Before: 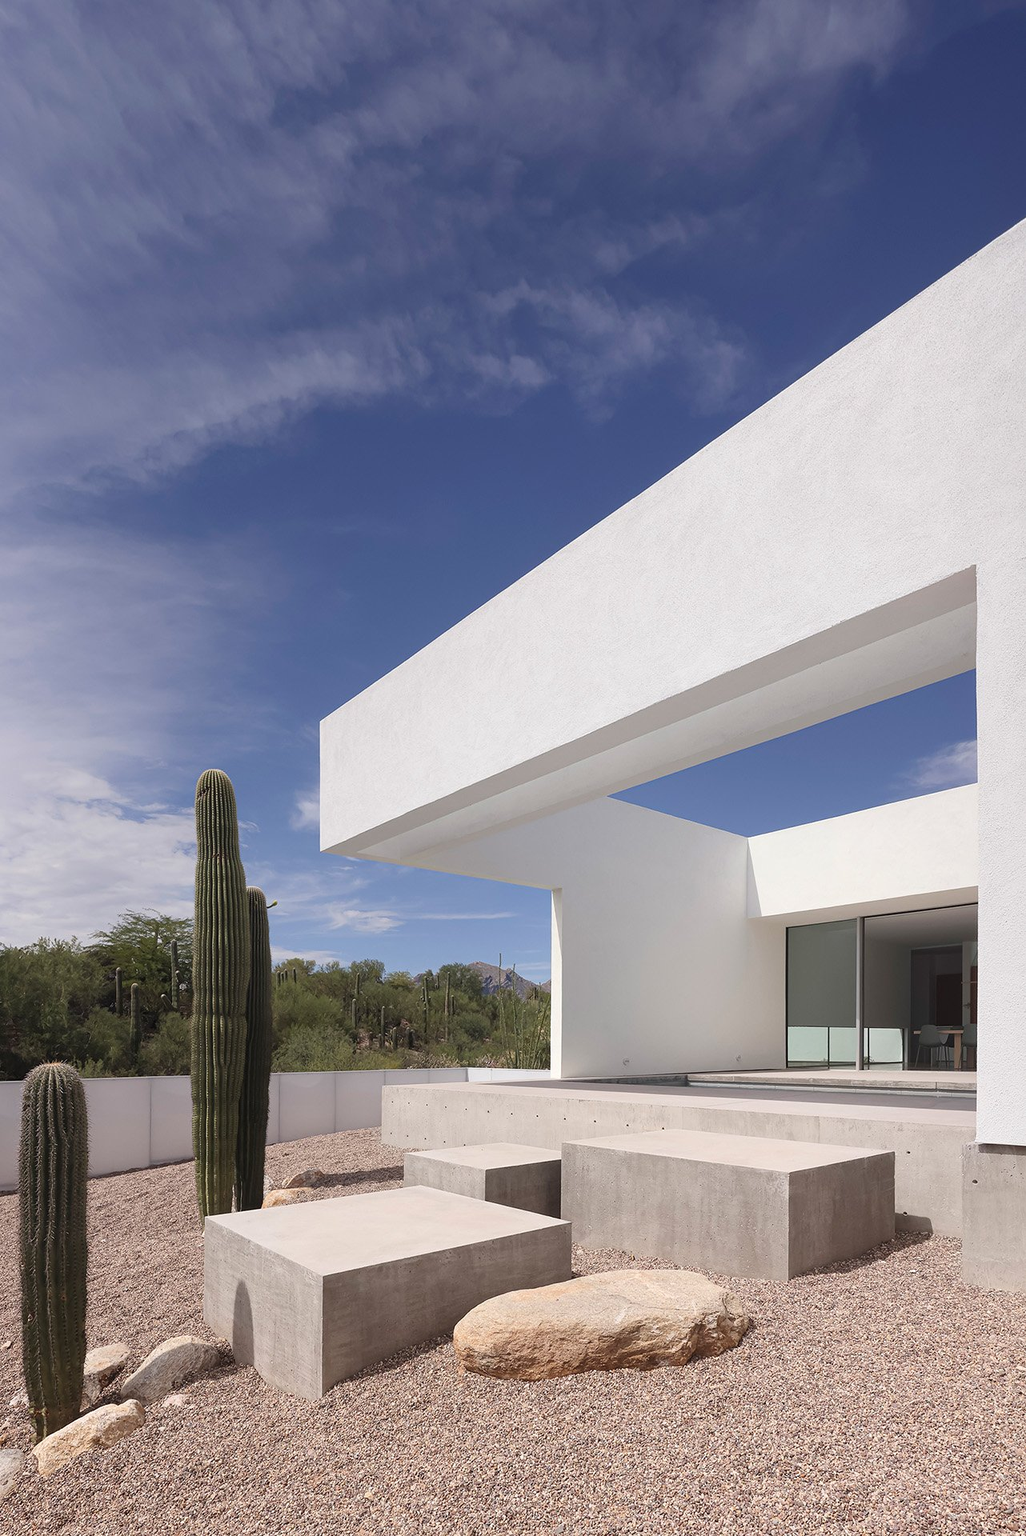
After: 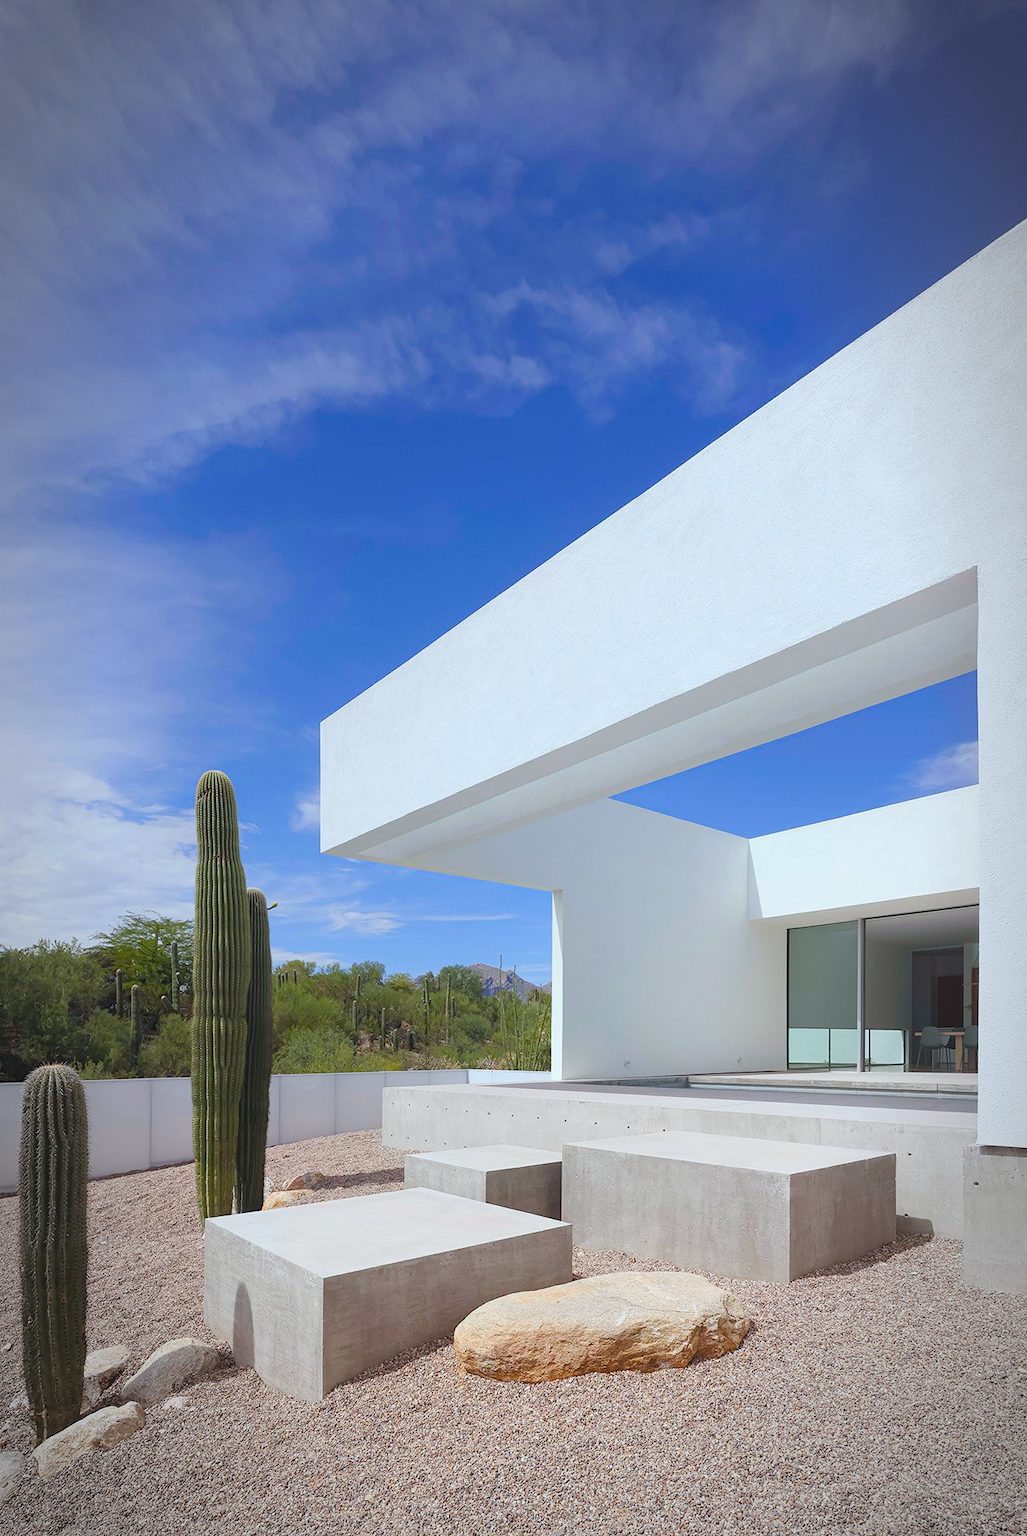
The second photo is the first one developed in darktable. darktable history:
color balance: mode lift, gamma, gain (sRGB)
local contrast: mode bilateral grid, contrast 100, coarseness 100, detail 91%, midtone range 0.2
contrast brightness saturation: brightness 0.09, saturation 0.19
white balance: red 0.925, blue 1.046
color balance rgb: perceptual saturation grading › global saturation 35%, perceptual saturation grading › highlights -30%, perceptual saturation grading › shadows 35%, perceptual brilliance grading › global brilliance 3%, perceptual brilliance grading › highlights -3%, perceptual brilliance grading › shadows 3%
crop: top 0.05%, bottom 0.098%
exposure: compensate highlight preservation false
vignetting: automatic ratio true
